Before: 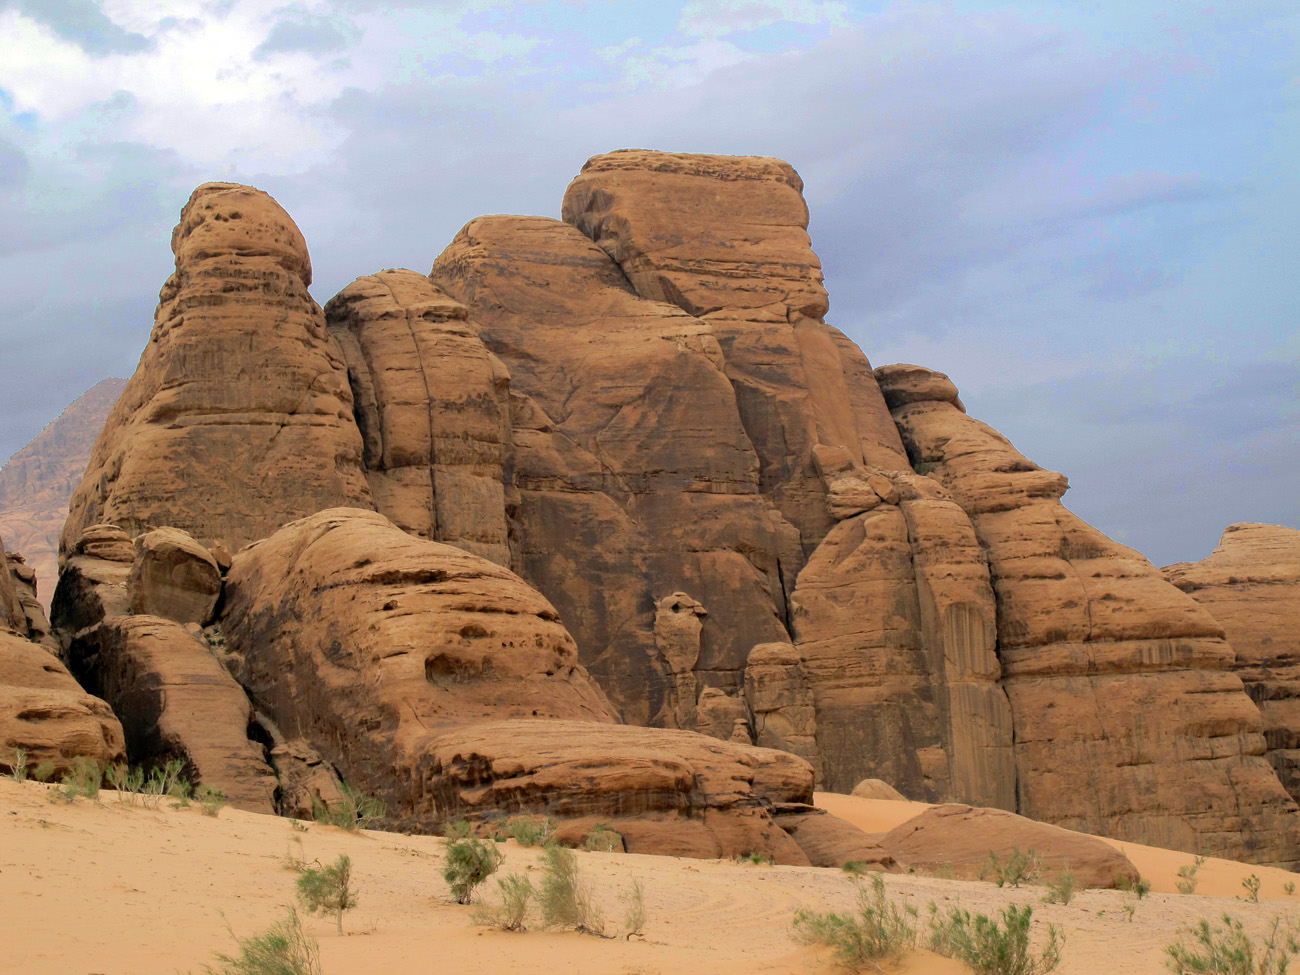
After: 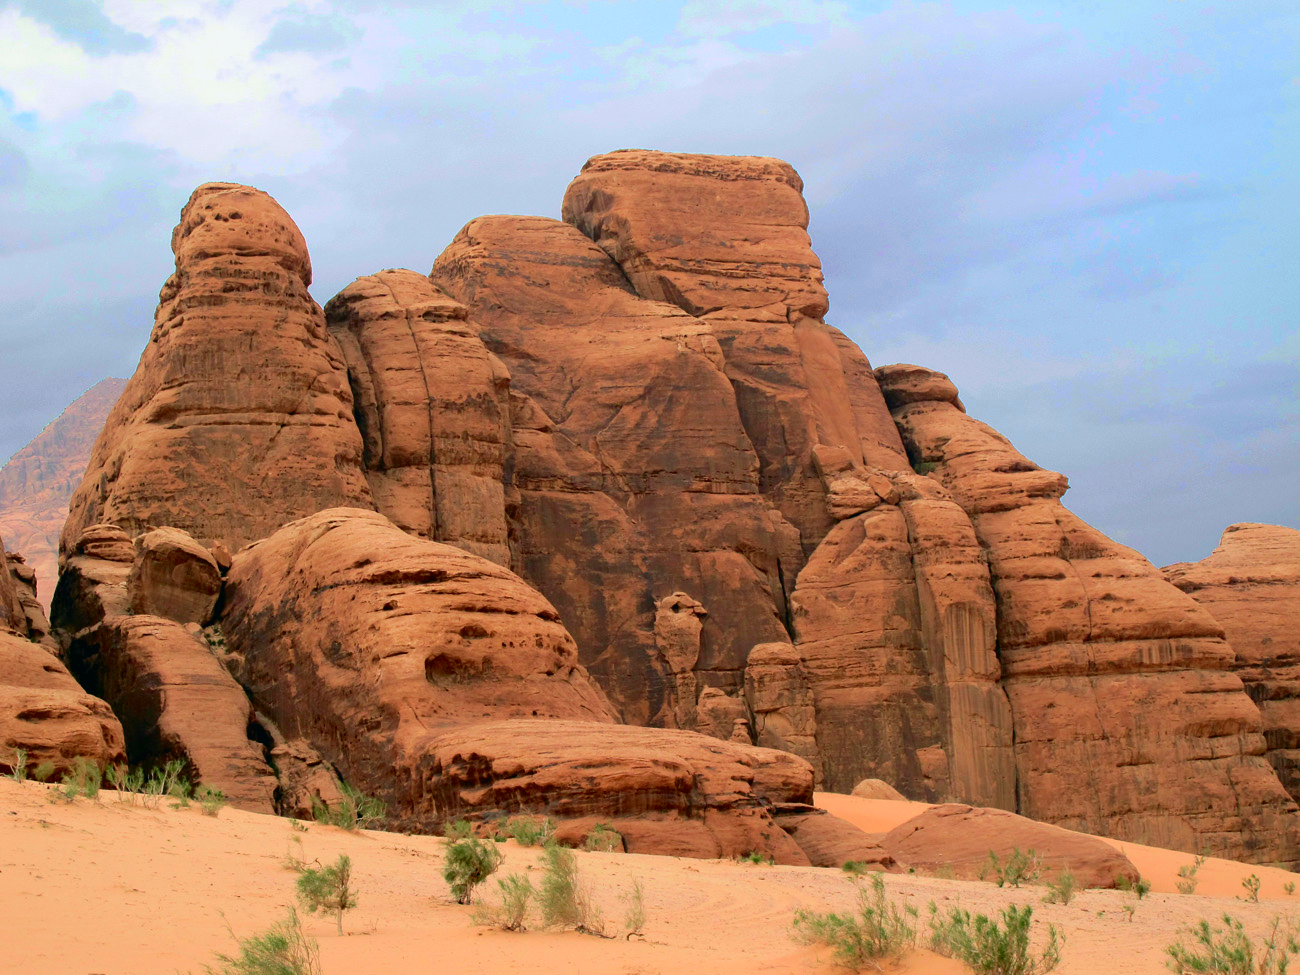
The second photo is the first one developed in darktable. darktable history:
tone curve: curves: ch0 [(0, 0.011) (0.139, 0.106) (0.295, 0.271) (0.499, 0.523) (0.739, 0.782) (0.857, 0.879) (1, 0.967)]; ch1 [(0, 0) (0.291, 0.229) (0.394, 0.365) (0.469, 0.456) (0.507, 0.504) (0.527, 0.546) (0.571, 0.614) (0.725, 0.779) (1, 1)]; ch2 [(0, 0) (0.125, 0.089) (0.35, 0.317) (0.437, 0.42) (0.502, 0.499) (0.537, 0.551) (0.613, 0.636) (1, 1)], color space Lab, independent channels, preserve colors none
